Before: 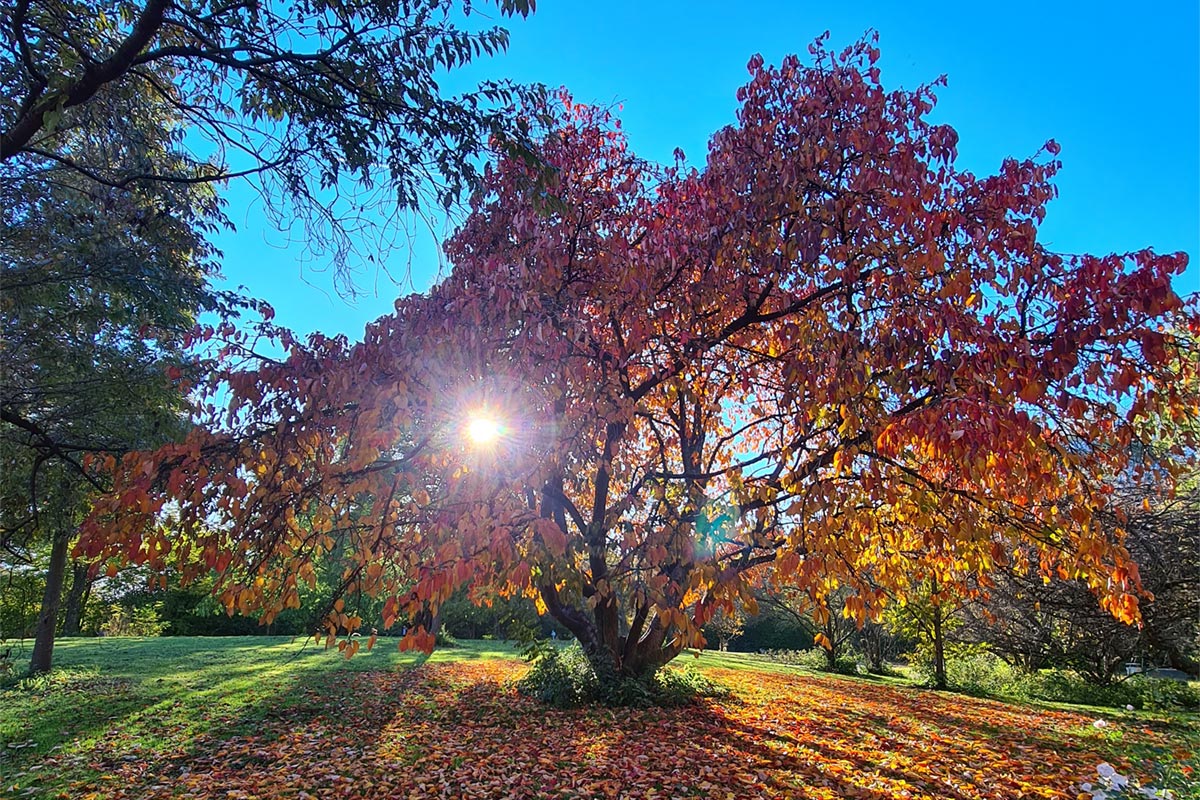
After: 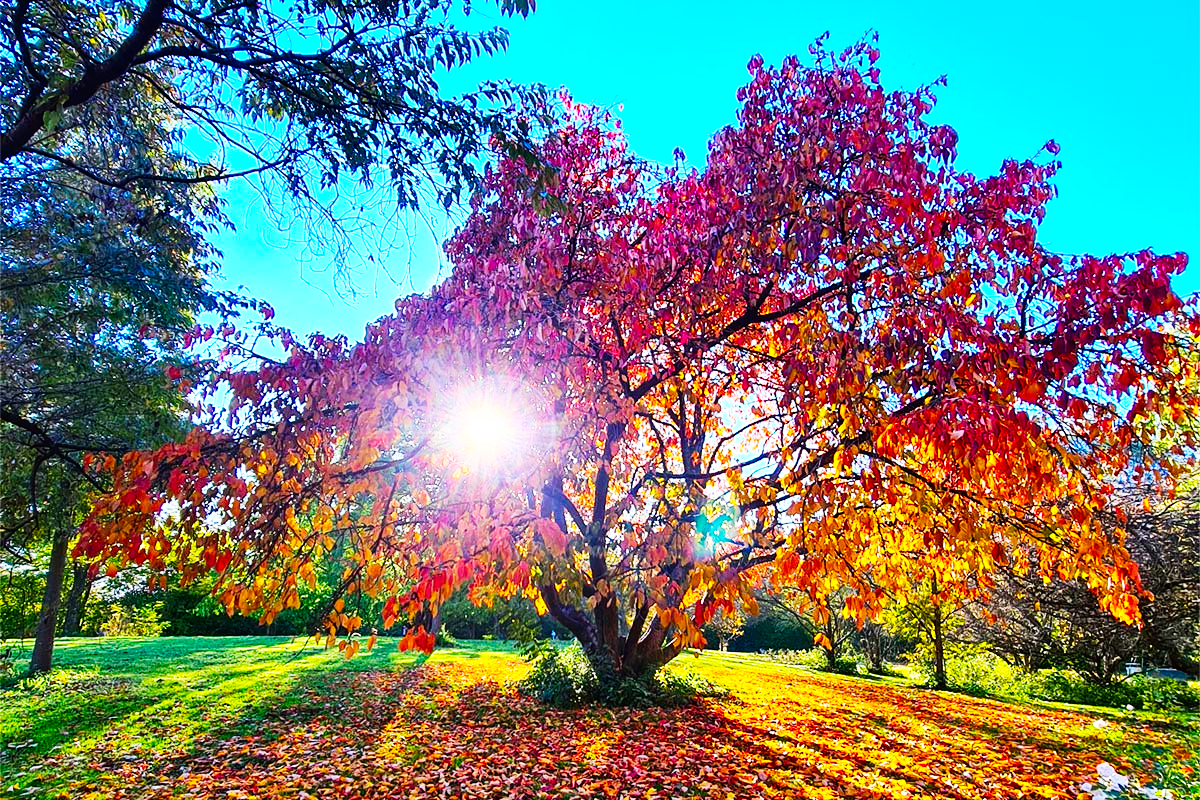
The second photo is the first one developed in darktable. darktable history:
color balance rgb: linear chroma grading › global chroma 15%, perceptual saturation grading › global saturation 30%
base curve: curves: ch0 [(0, 0) (0.007, 0.004) (0.027, 0.03) (0.046, 0.07) (0.207, 0.54) (0.442, 0.872) (0.673, 0.972) (1, 1)], preserve colors none
